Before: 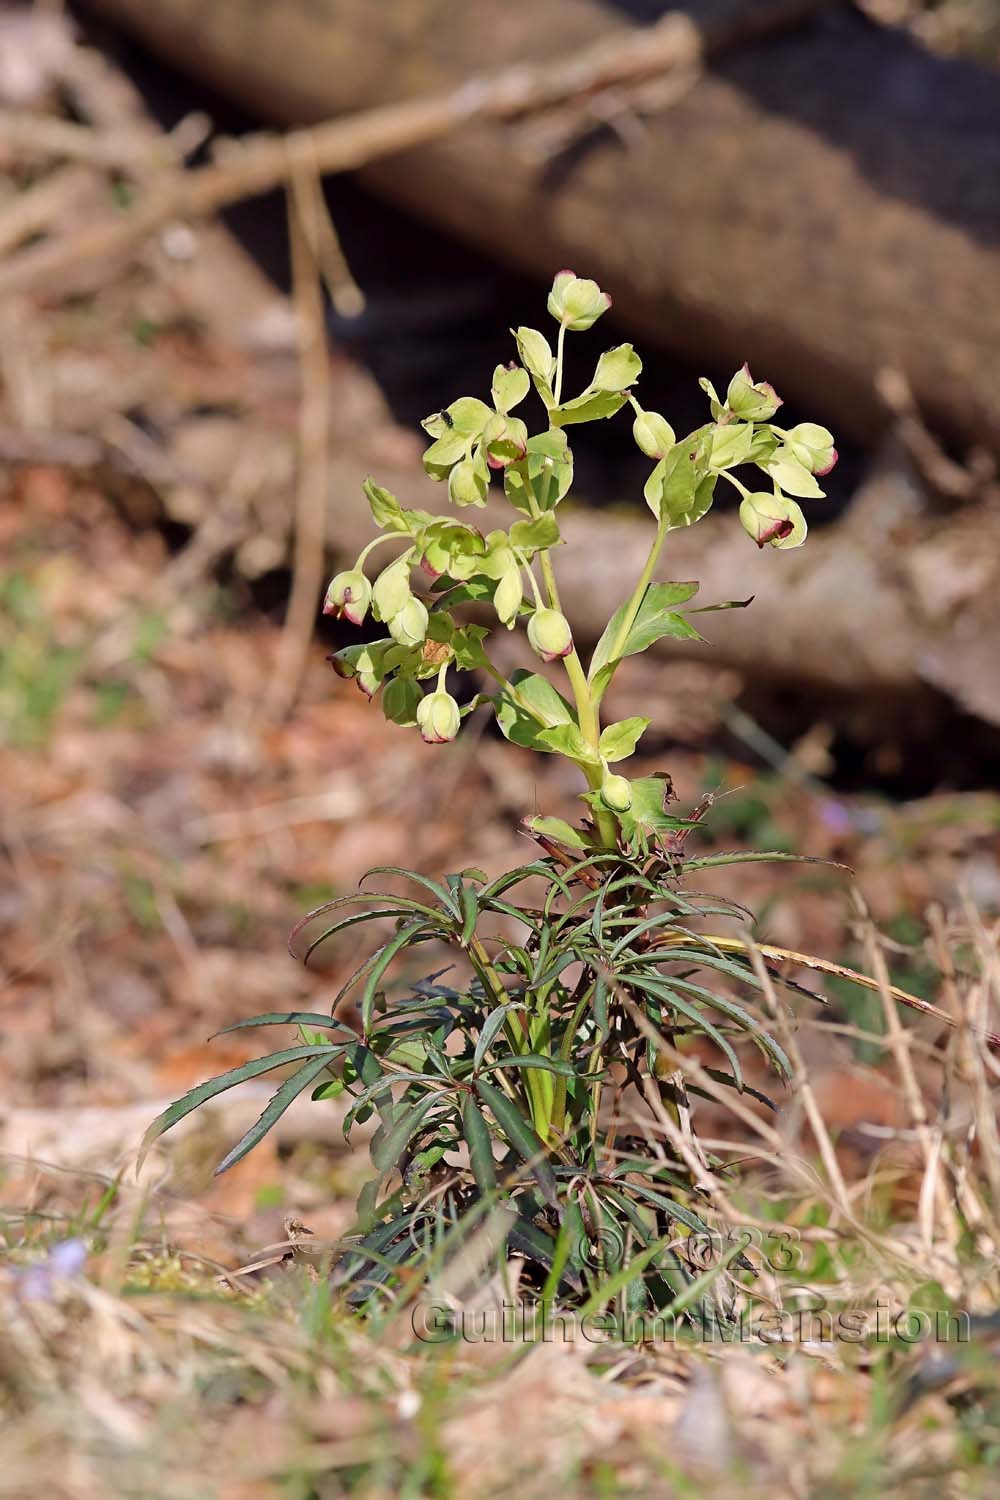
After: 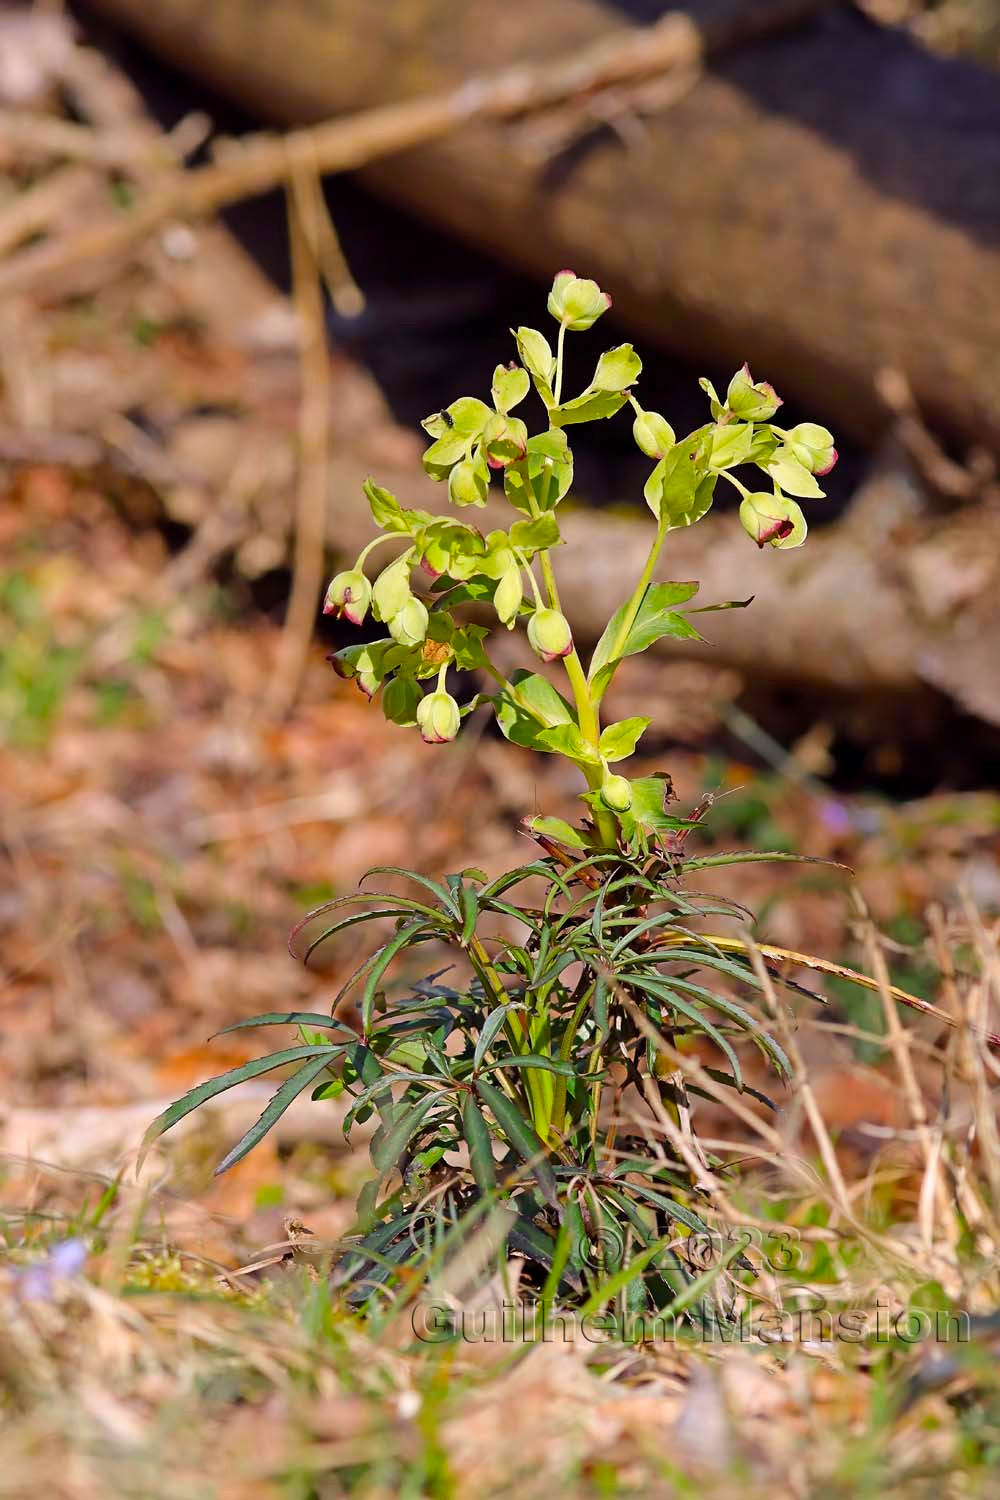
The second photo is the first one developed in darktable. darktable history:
color balance rgb: perceptual saturation grading › global saturation 29.844%, global vibrance 20%
